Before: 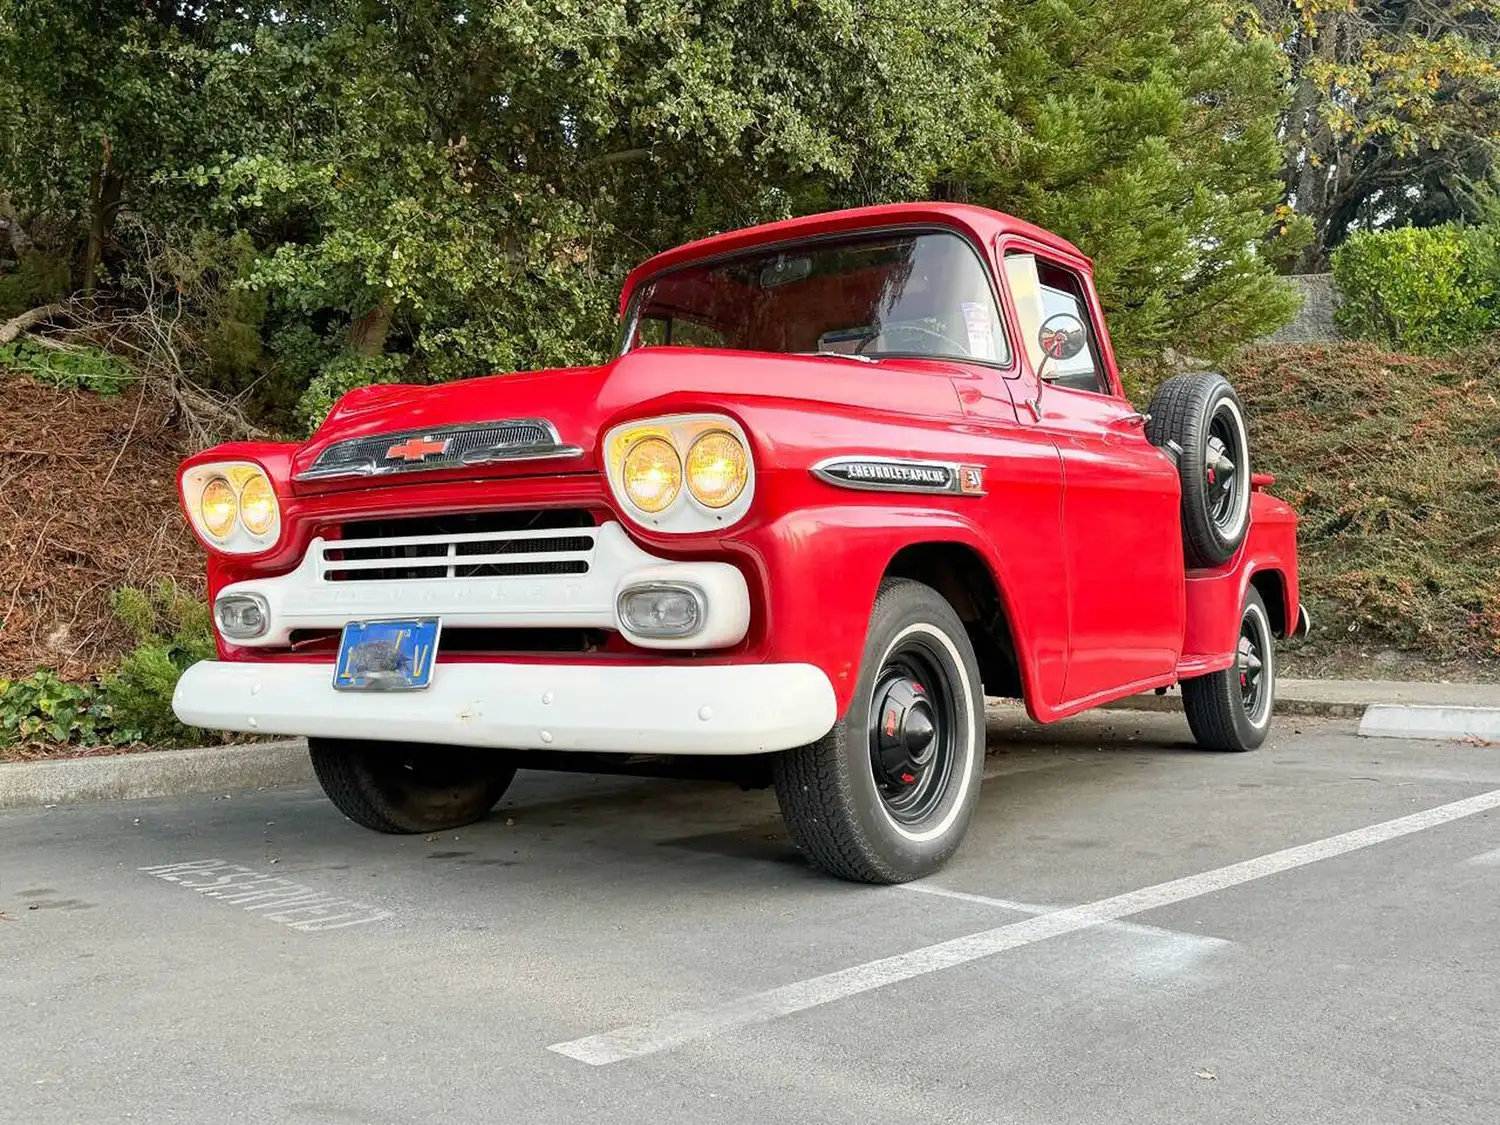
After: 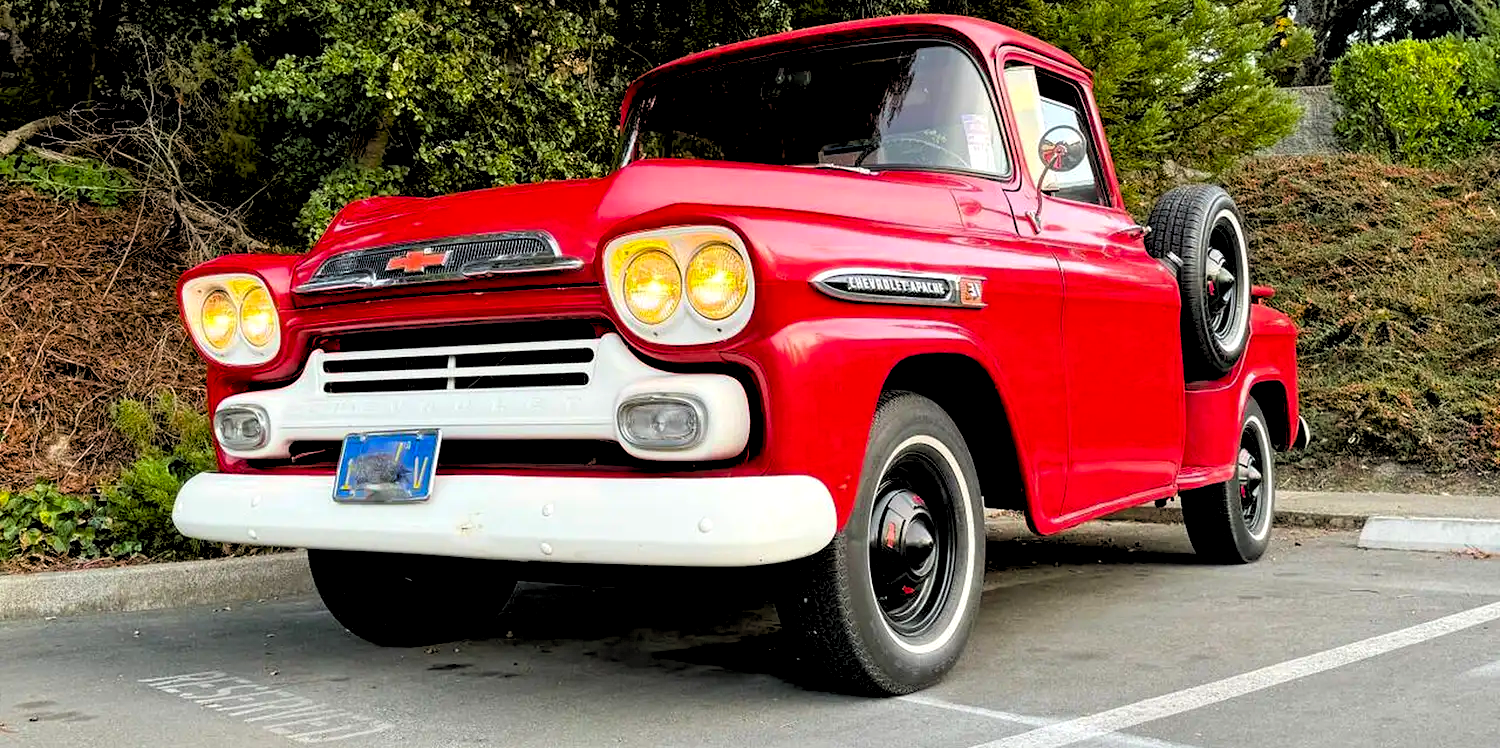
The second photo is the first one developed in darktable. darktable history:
rgb levels: levels [[0.034, 0.472, 0.904], [0, 0.5, 1], [0, 0.5, 1]]
color balance rgb: perceptual saturation grading › global saturation 25%, global vibrance 20%
crop: top 16.727%, bottom 16.727%
